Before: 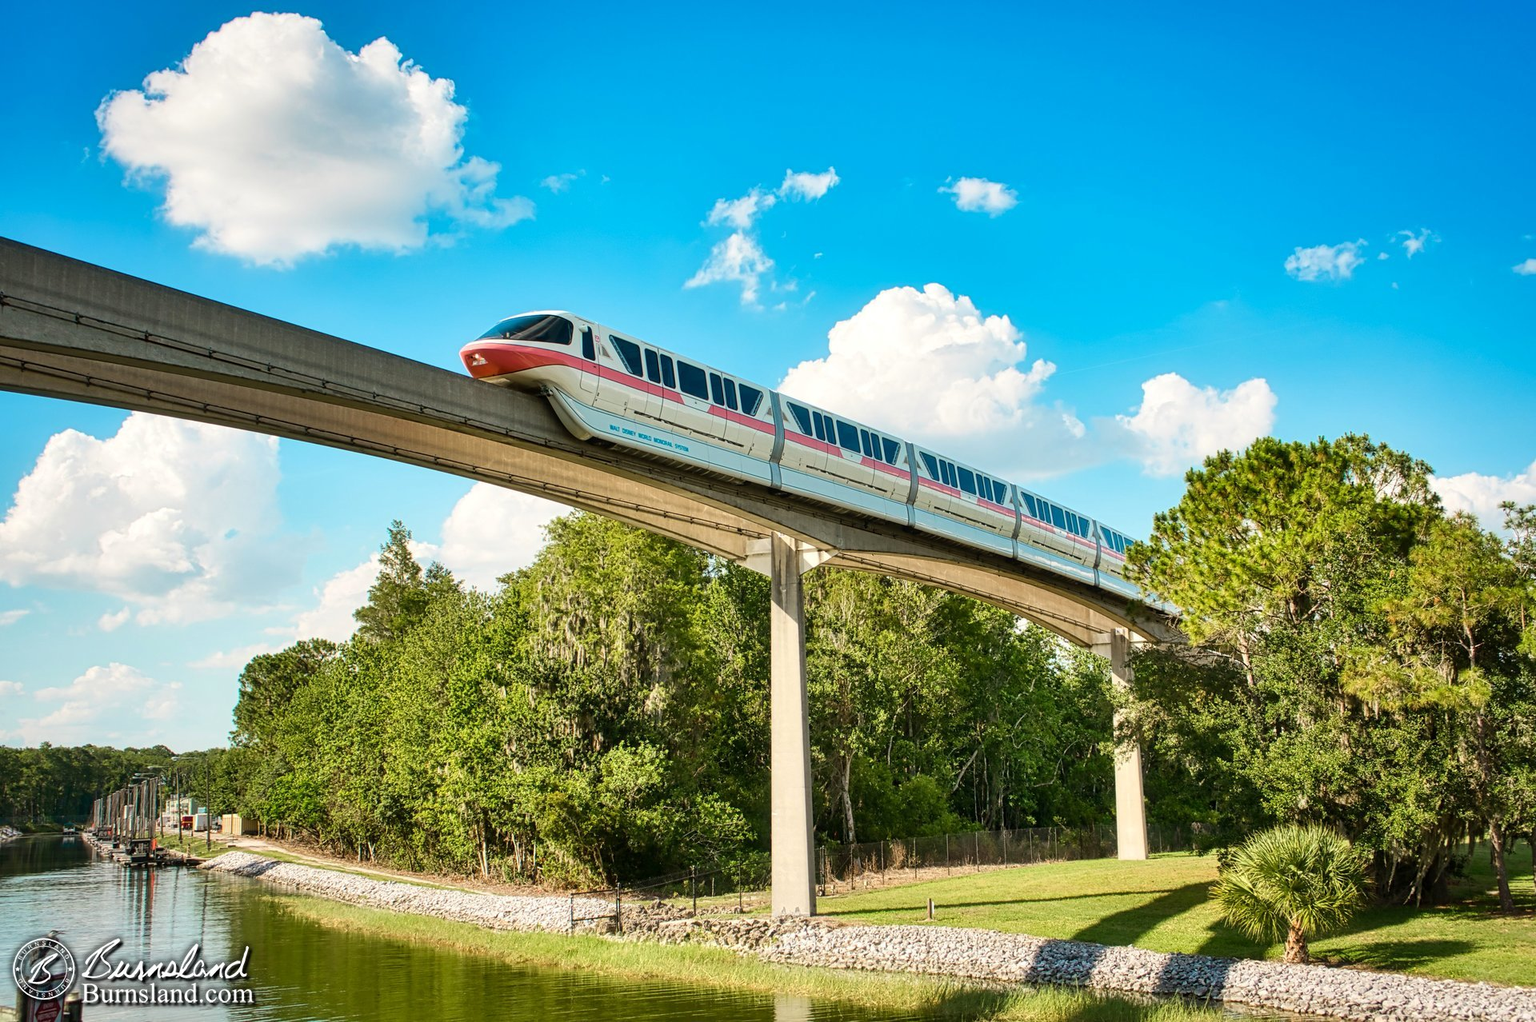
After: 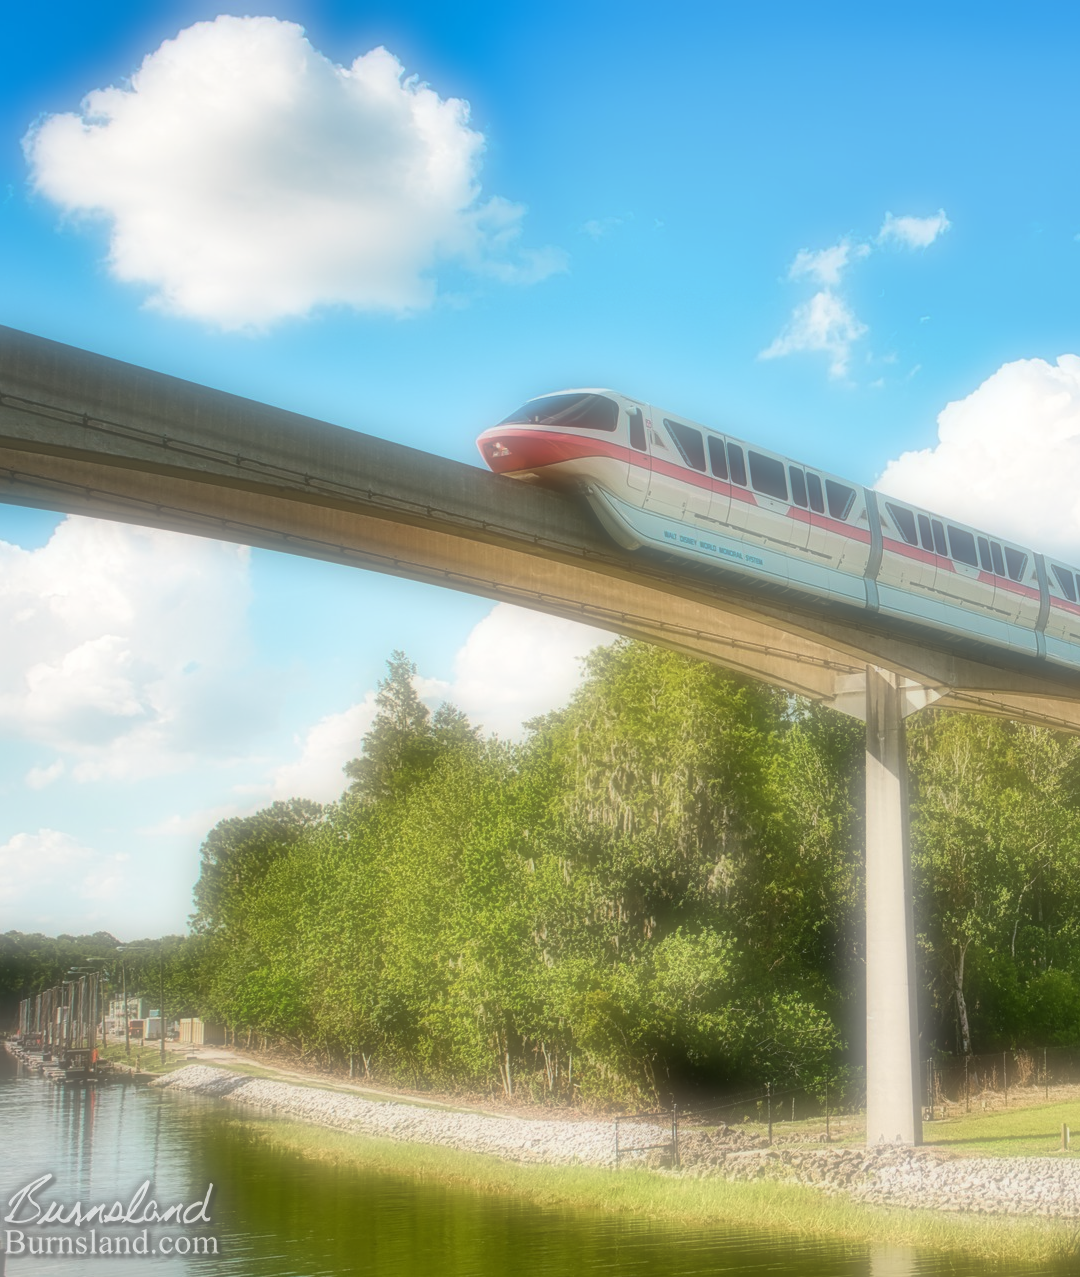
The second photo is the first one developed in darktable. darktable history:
soften: on, module defaults
crop: left 5.114%, right 38.589%
